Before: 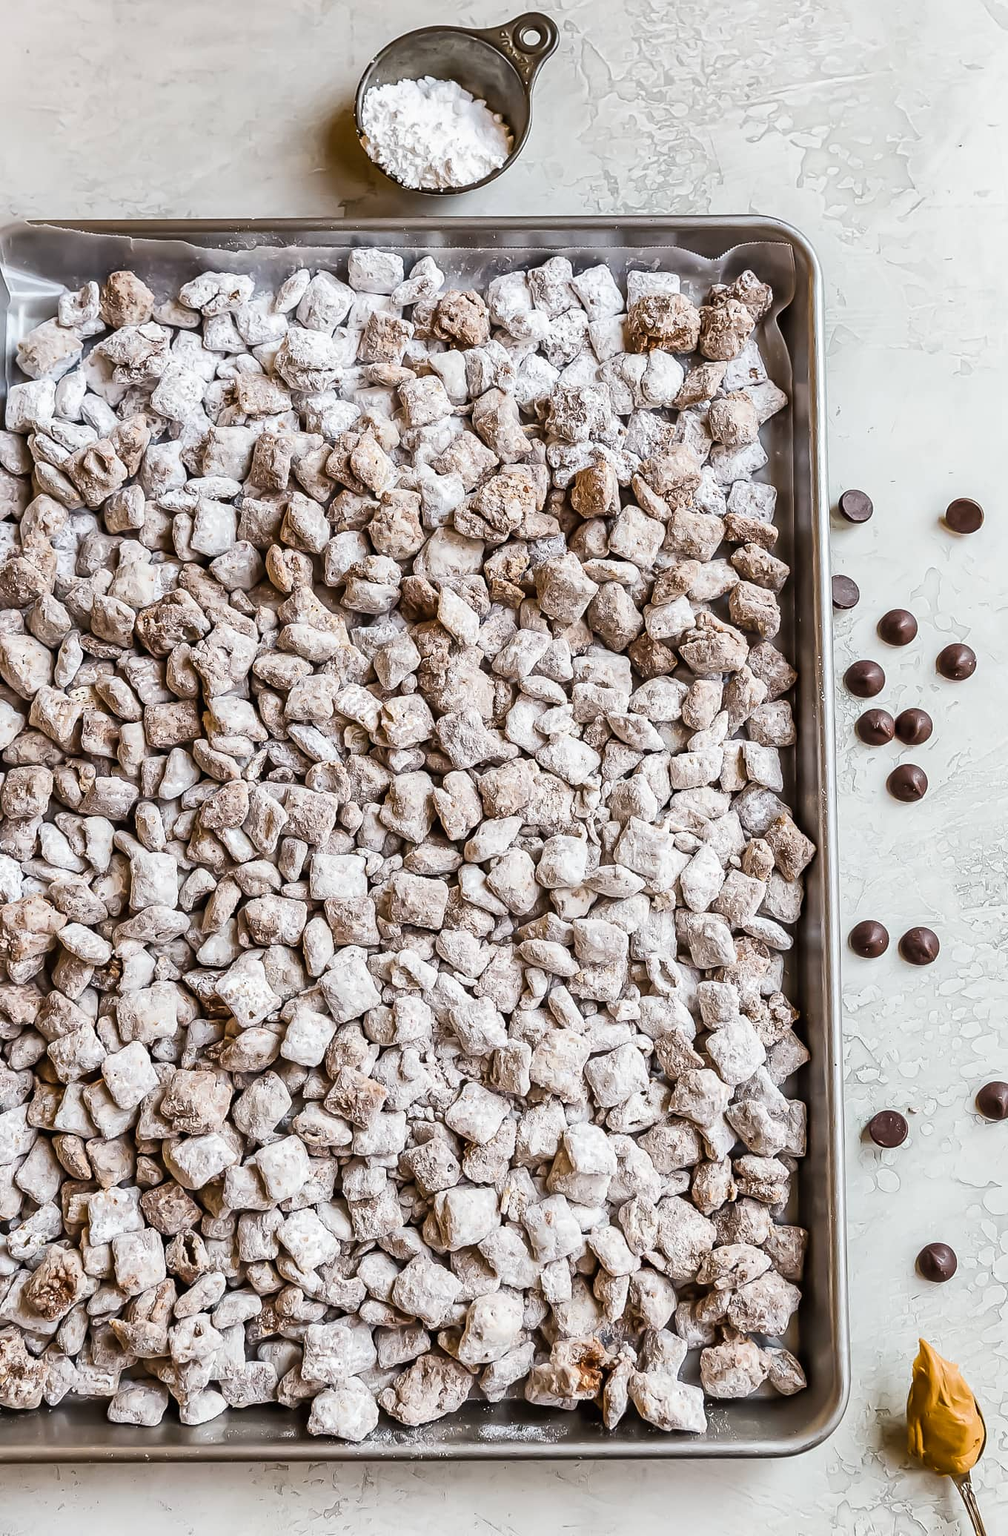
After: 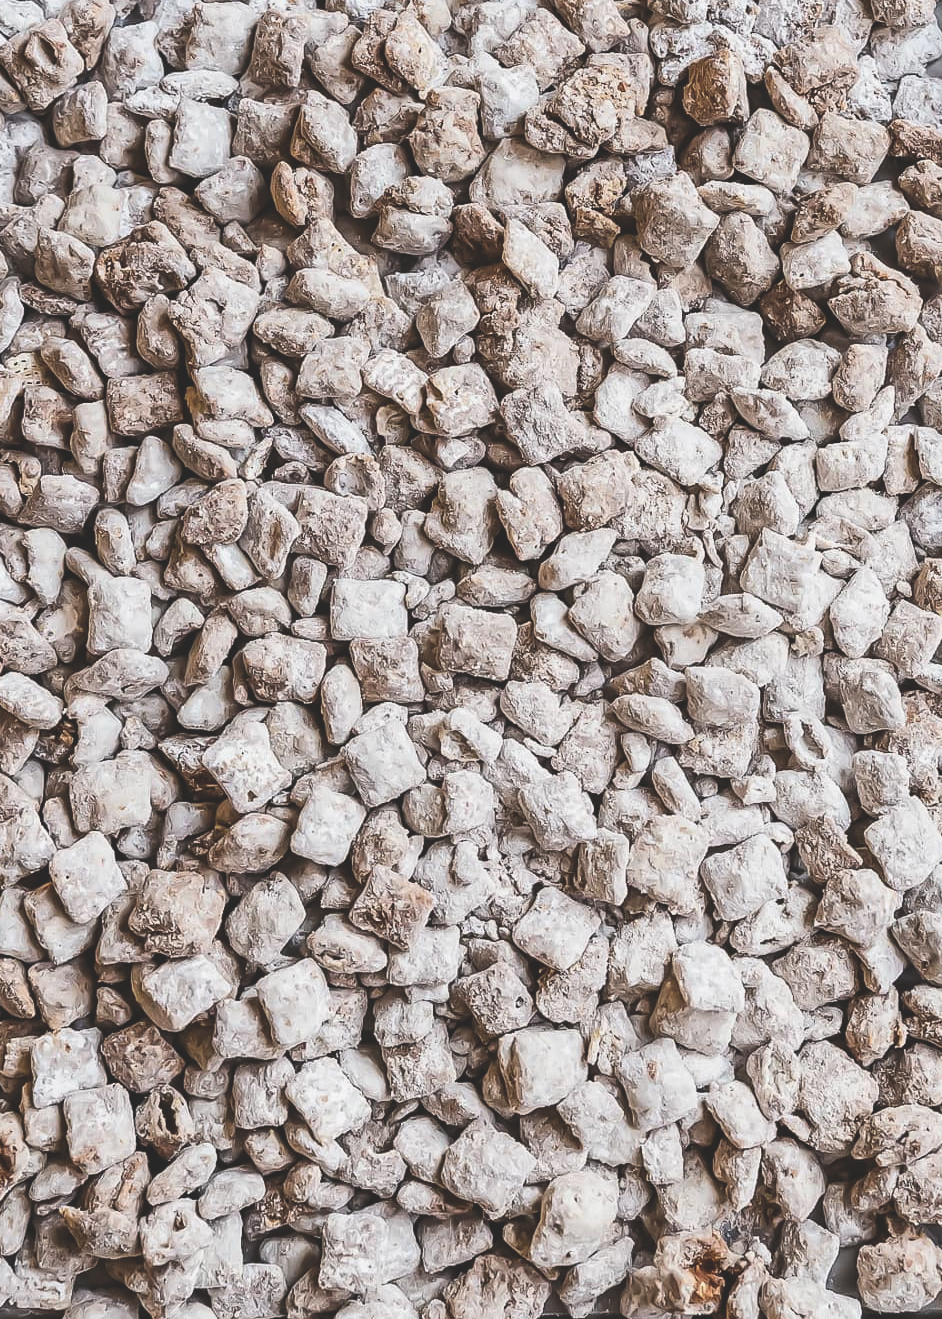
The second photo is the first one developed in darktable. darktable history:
tone equalizer: -8 EV -0.417 EV, -7 EV -0.389 EV, -6 EV -0.333 EV, -5 EV -0.222 EV, -3 EV 0.222 EV, -2 EV 0.333 EV, -1 EV 0.389 EV, +0 EV 0.417 EV, edges refinement/feathering 500, mask exposure compensation -1.57 EV, preserve details no
crop: left 6.488%, top 27.668%, right 24.183%, bottom 8.656%
exposure: black level correction -0.036, exposure -0.497 EV, compensate highlight preservation false
